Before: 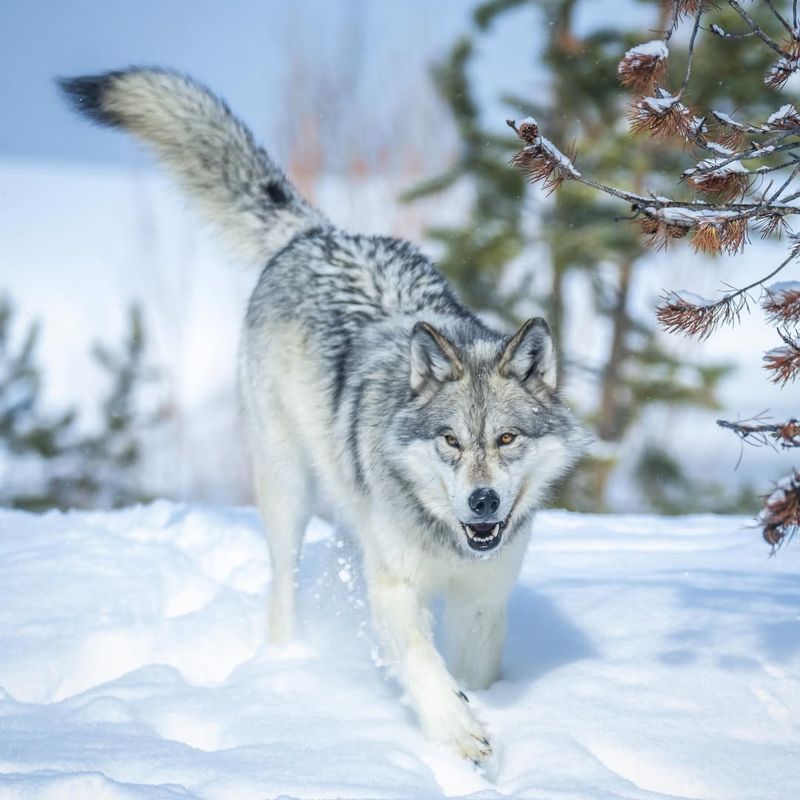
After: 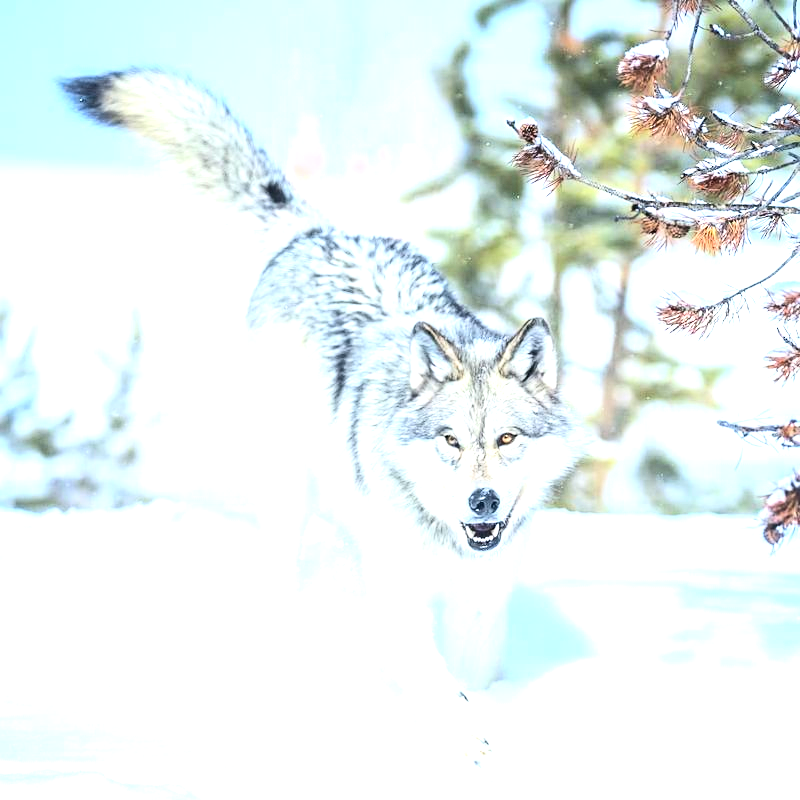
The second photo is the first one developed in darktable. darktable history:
exposure: black level correction 0, exposure 1 EV, compensate exposure bias true, compensate highlight preservation false
sharpen: amount 0.213
tone equalizer: -8 EV -0.413 EV, -7 EV -0.387 EV, -6 EV -0.314 EV, -5 EV -0.258 EV, -3 EV 0.214 EV, -2 EV 0.344 EV, -1 EV 0.414 EV, +0 EV 0.414 EV, edges refinement/feathering 500, mask exposure compensation -1.57 EV, preserve details no
contrast brightness saturation: contrast 0.205, brightness 0.169, saturation 0.221
